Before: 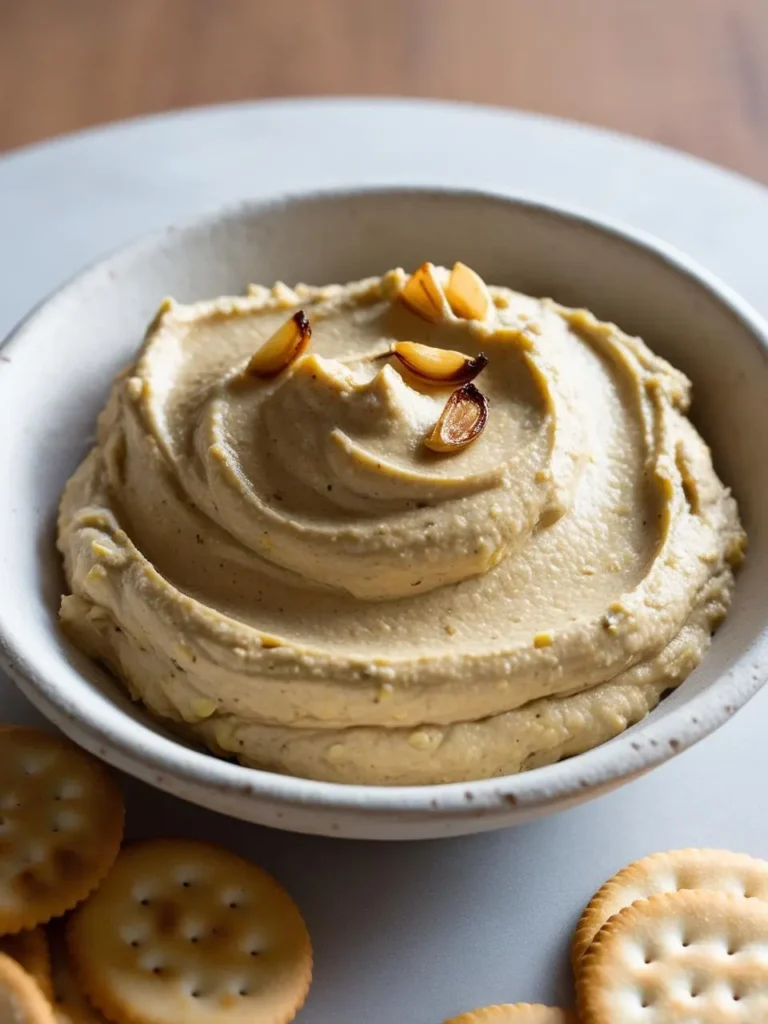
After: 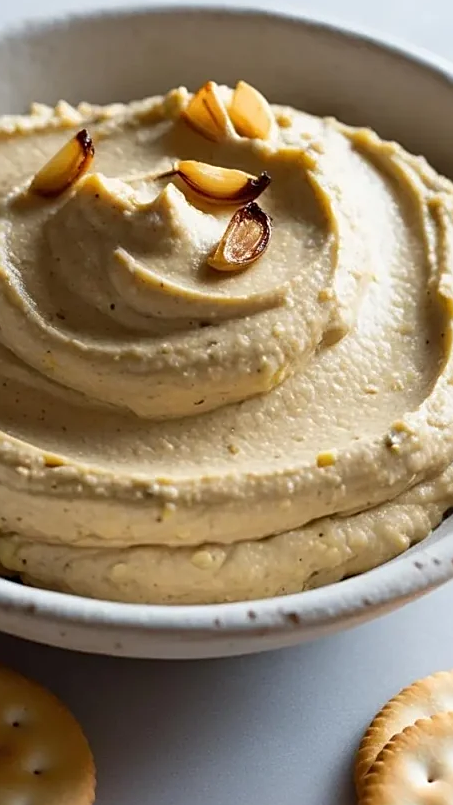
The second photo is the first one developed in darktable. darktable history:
sharpen: on, module defaults
crop and rotate: left 28.256%, top 17.734%, right 12.656%, bottom 3.573%
